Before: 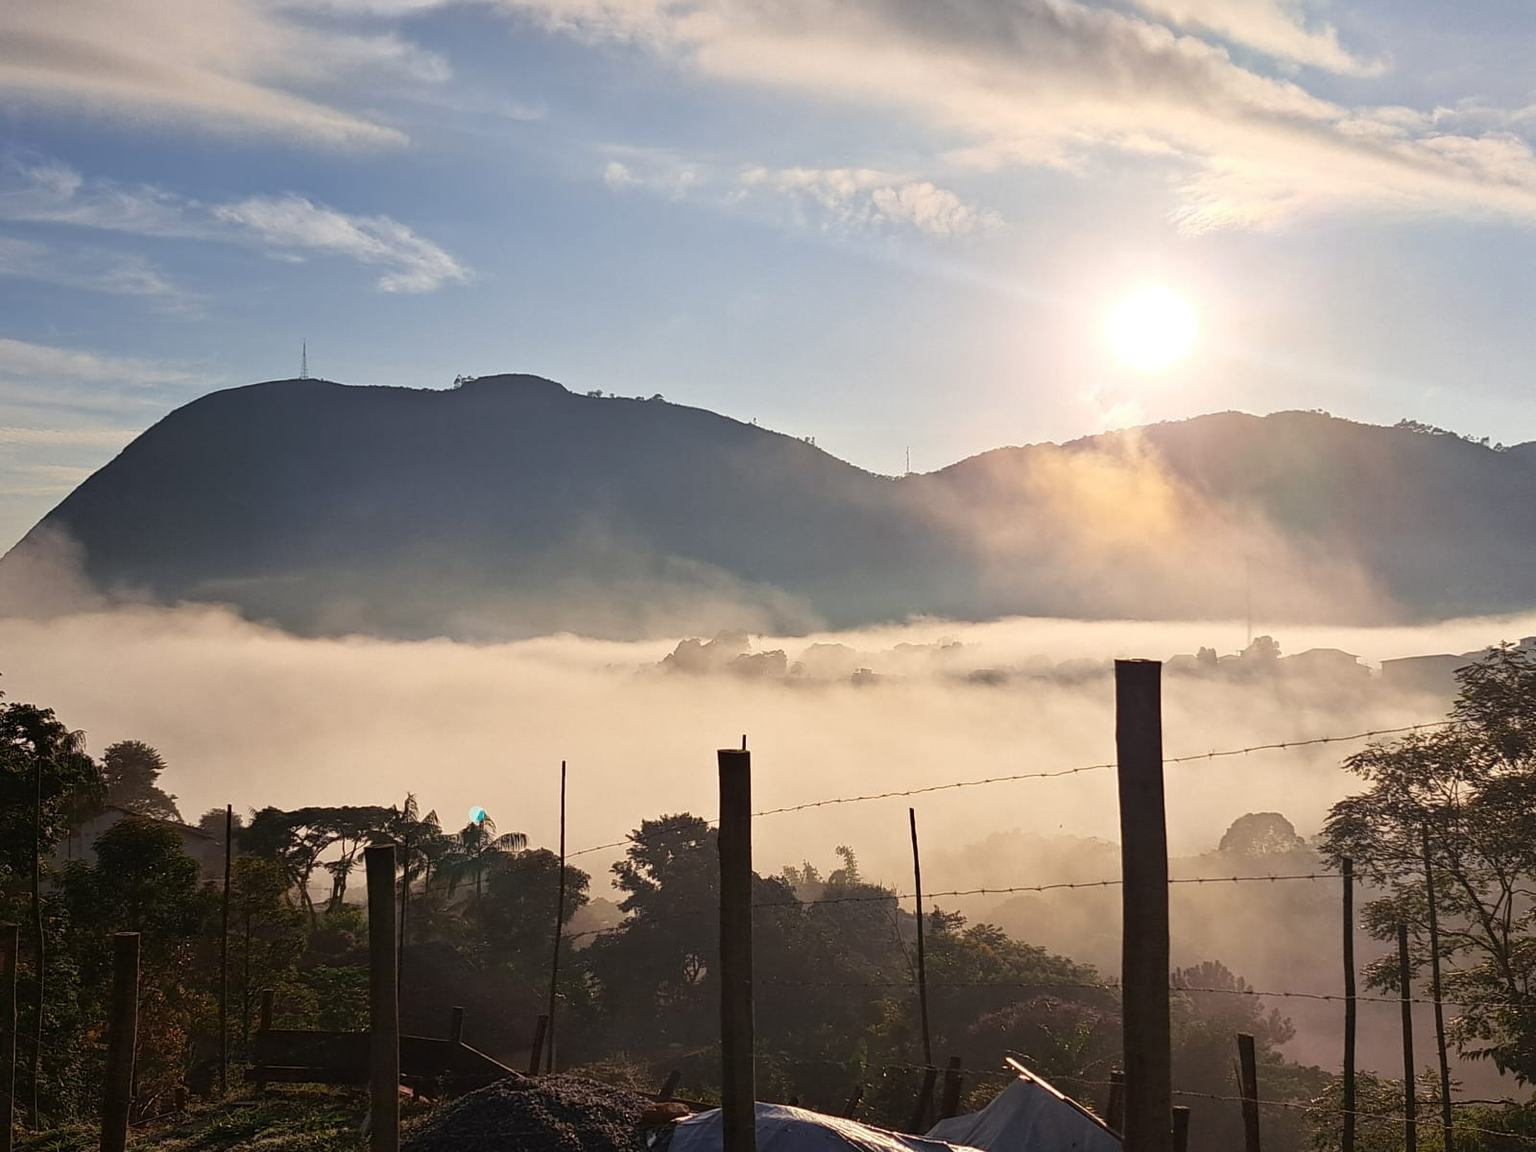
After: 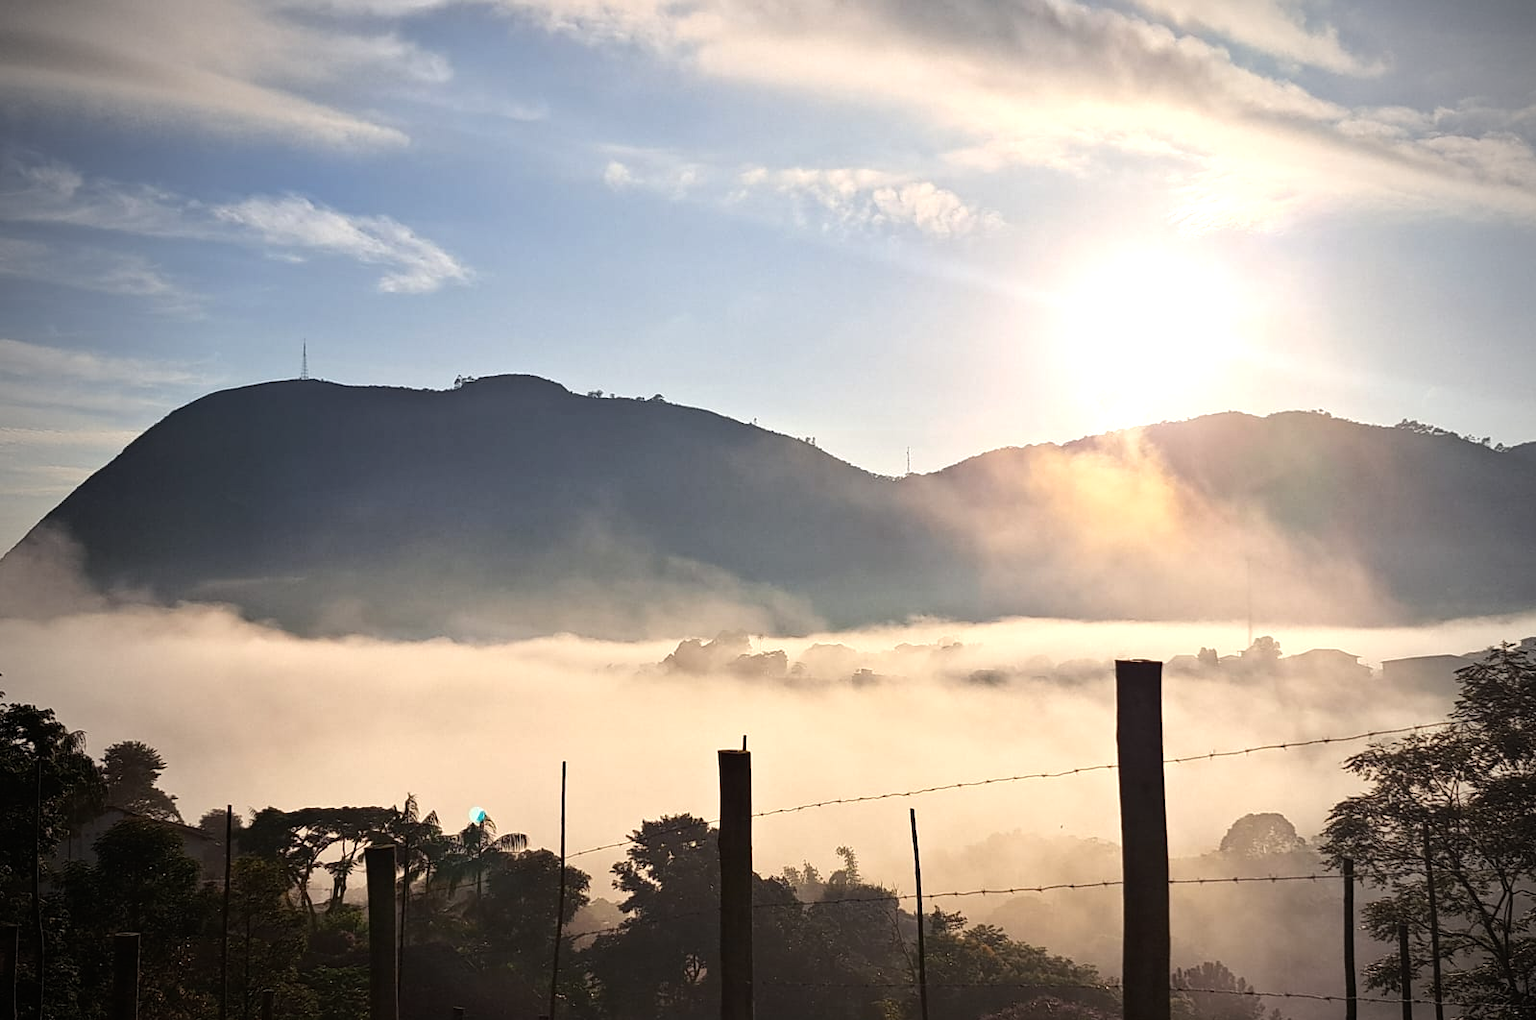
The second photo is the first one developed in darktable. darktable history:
crop and rotate: top 0%, bottom 11.49%
tone equalizer: -8 EV -0.417 EV, -7 EV -0.389 EV, -6 EV -0.333 EV, -5 EV -0.222 EV, -3 EV 0.222 EV, -2 EV 0.333 EV, -1 EV 0.389 EV, +0 EV 0.417 EV, edges refinement/feathering 500, mask exposure compensation -1.57 EV, preserve details no
vignetting: fall-off start 75%, brightness -0.692, width/height ratio 1.084
